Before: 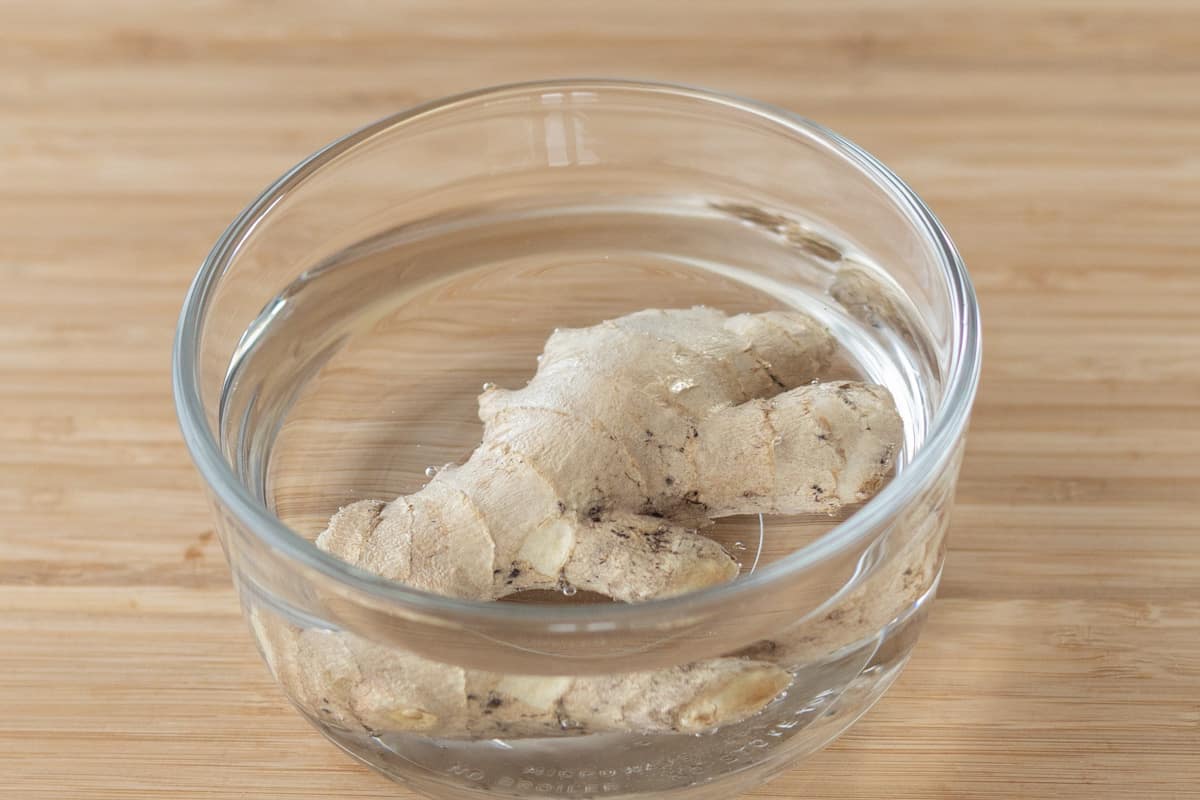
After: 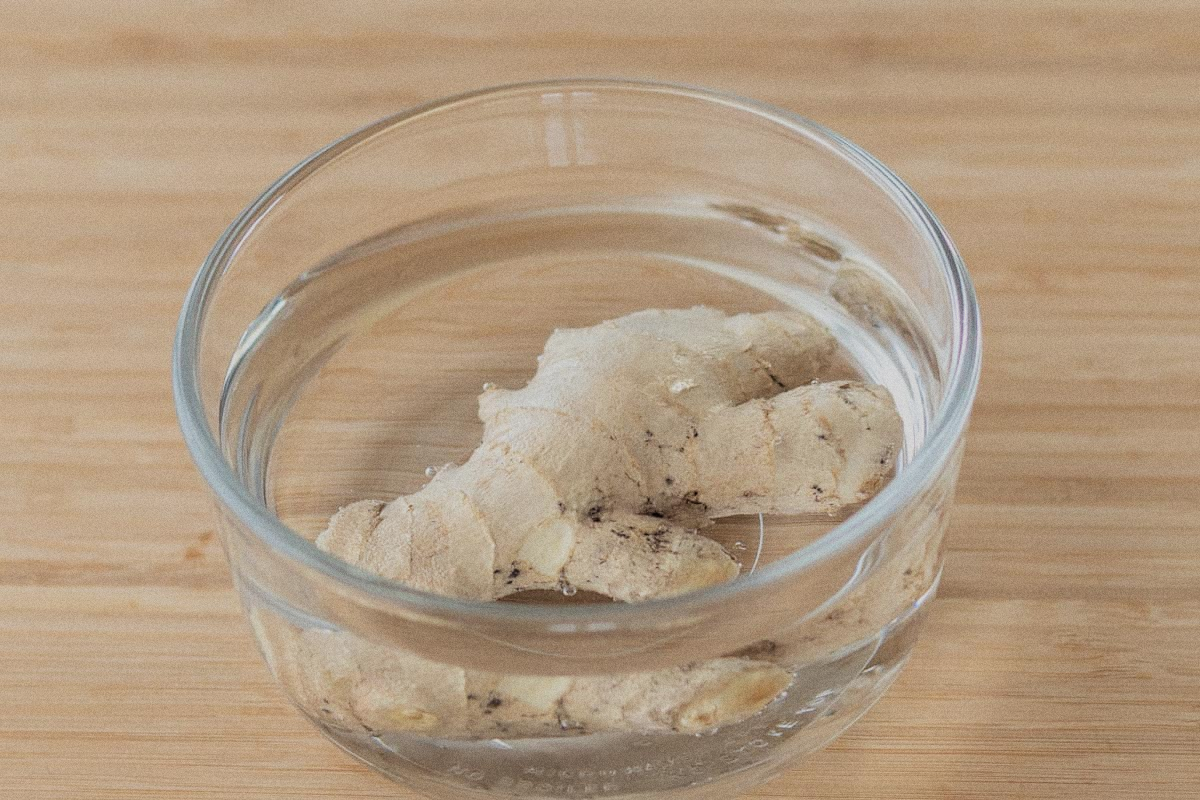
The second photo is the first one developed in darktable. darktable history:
filmic rgb: black relative exposure -7.65 EV, white relative exposure 4.56 EV, hardness 3.61, color science v6 (2022)
grain: coarseness 0.09 ISO
